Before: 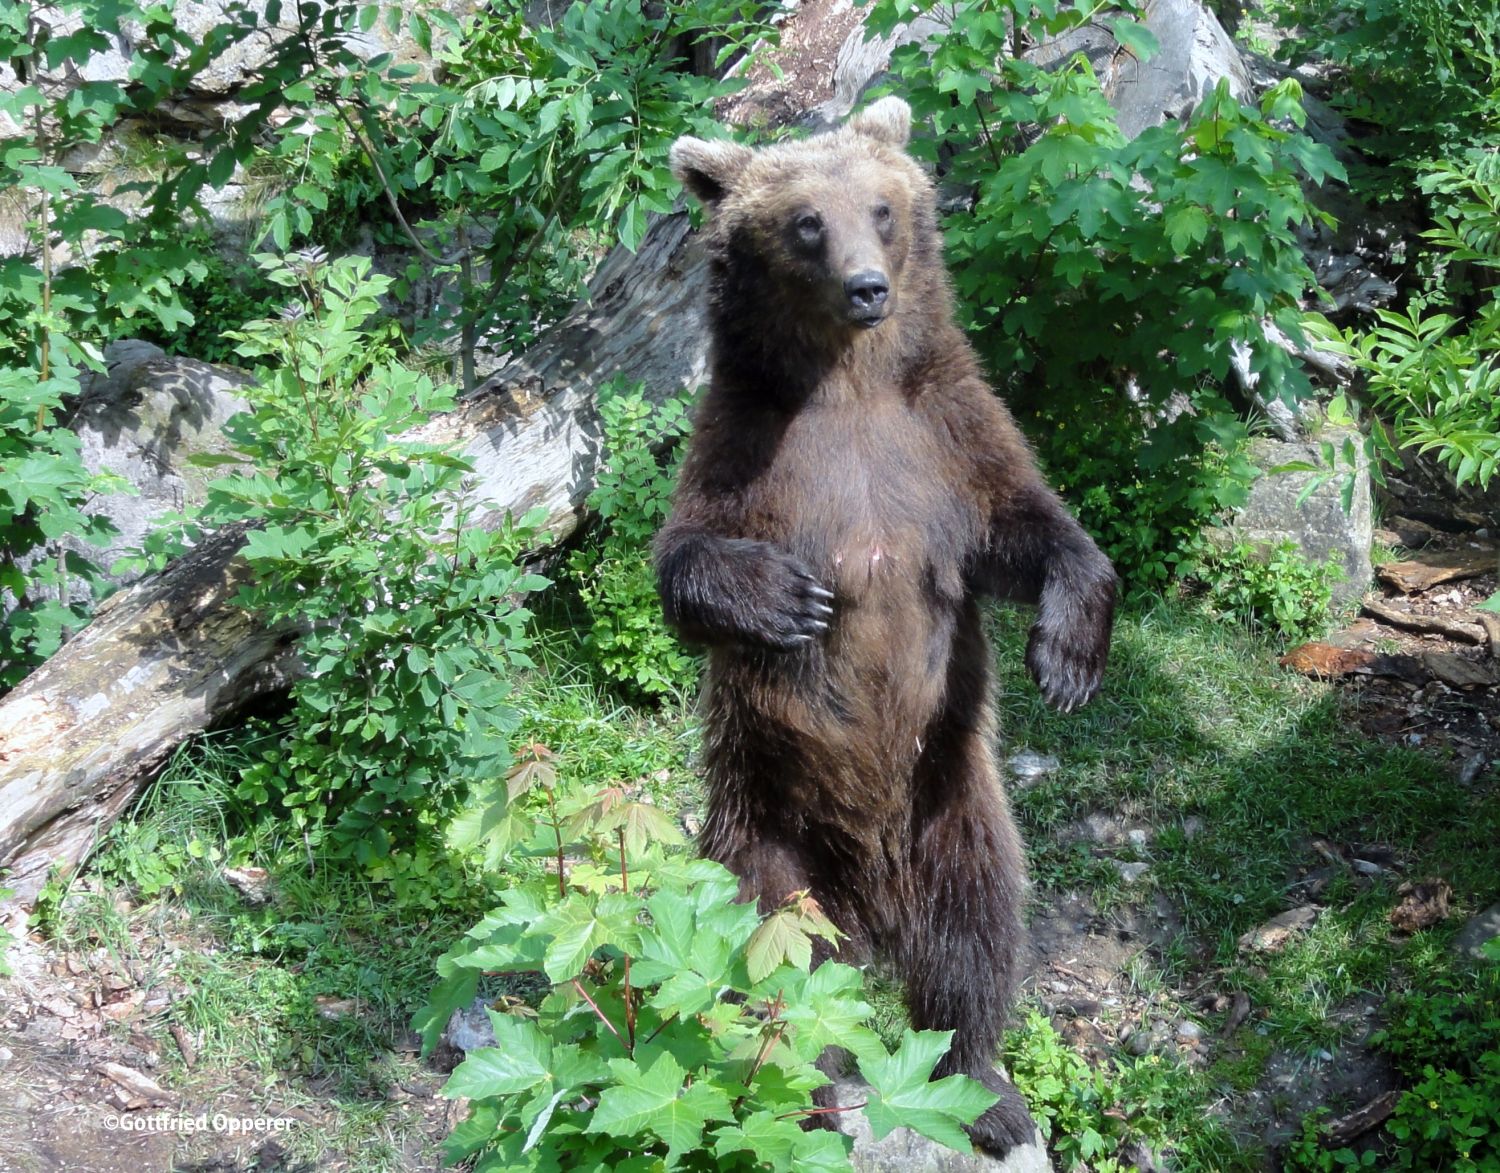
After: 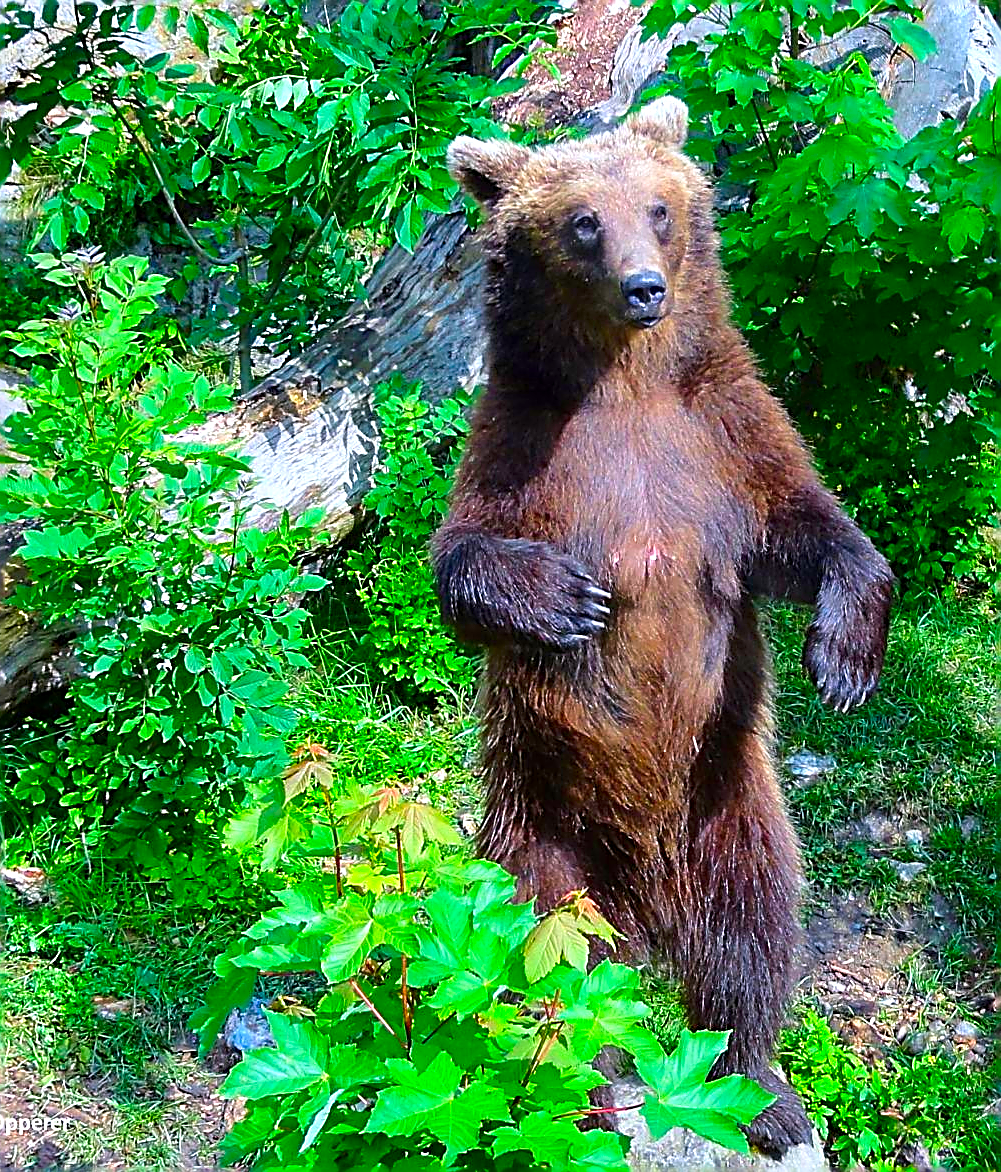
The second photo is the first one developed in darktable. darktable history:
exposure: exposure 0.134 EV, compensate highlight preservation false
color correction: highlights a* 1.61, highlights b* -1.87, saturation 2.52
crop and rotate: left 14.977%, right 18.262%
sharpen: amount 1.847
